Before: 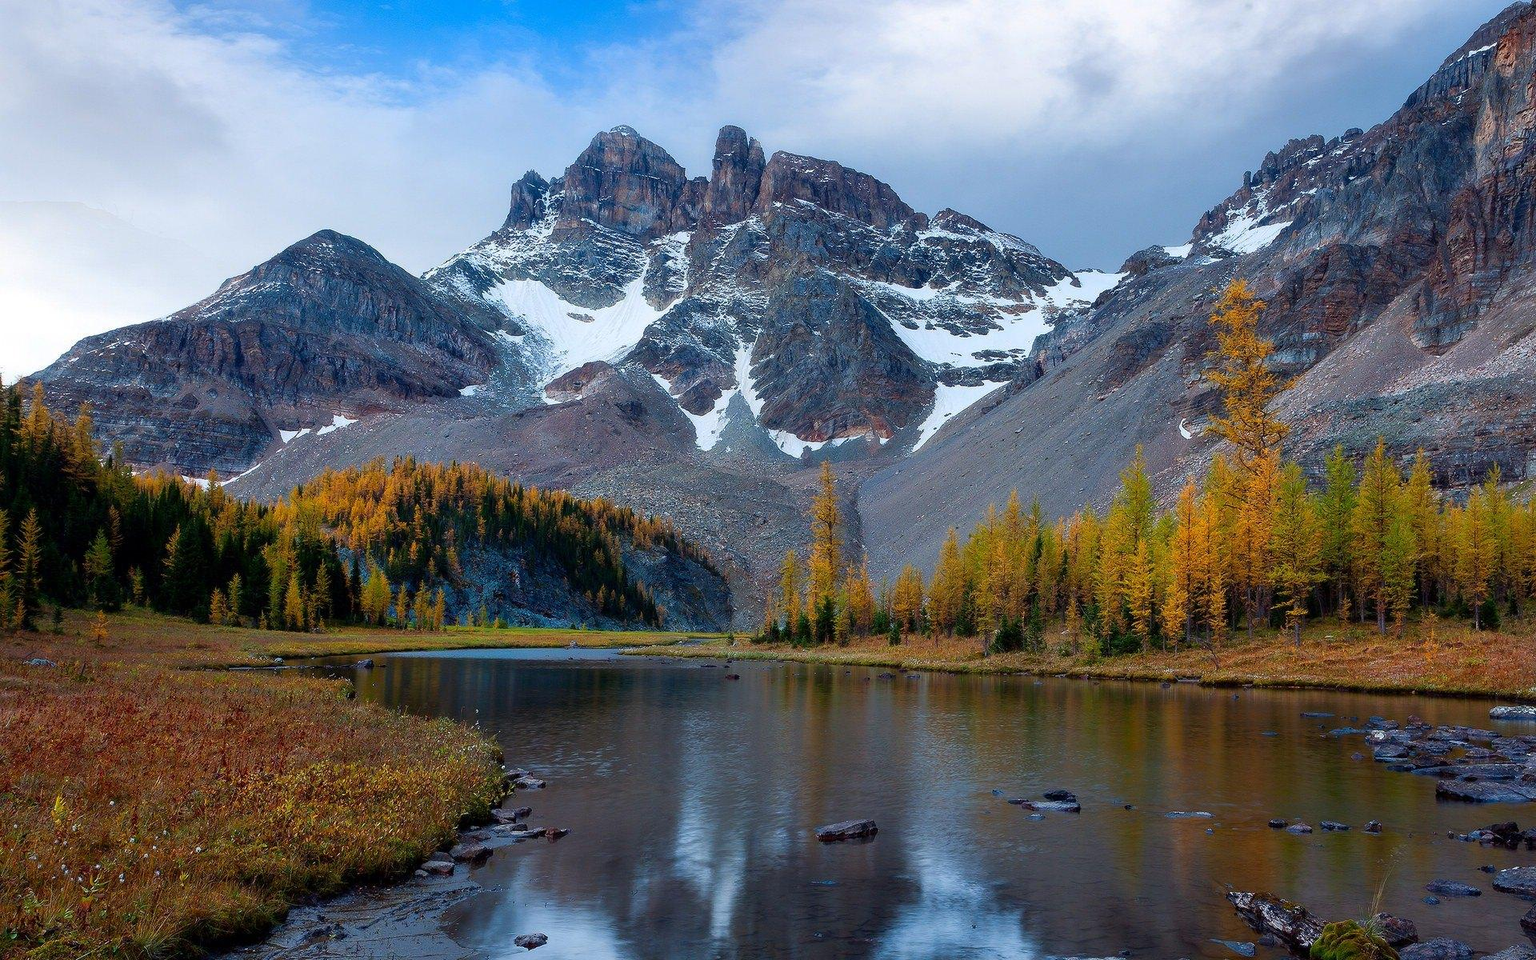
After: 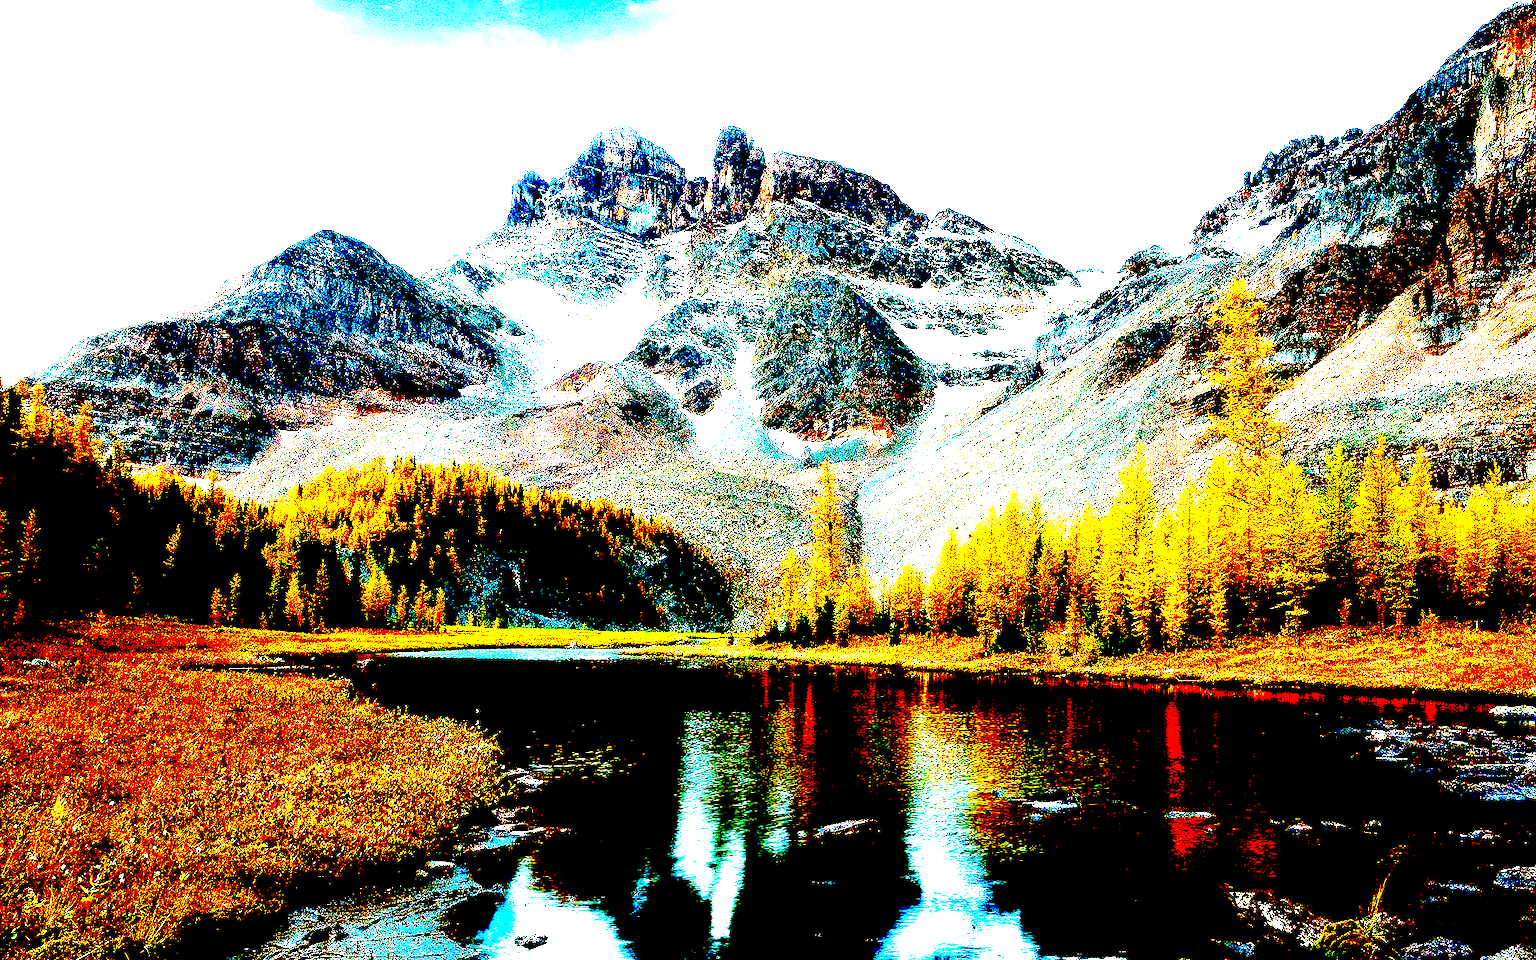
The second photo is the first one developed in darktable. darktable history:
exposure: black level correction 0.1, exposure 3 EV, compensate highlight preservation false
base curve: curves: ch0 [(0, 0) (0.036, 0.025) (0.121, 0.166) (0.206, 0.329) (0.605, 0.79) (1, 1)], preserve colors none
white balance: red 1.08, blue 0.791
